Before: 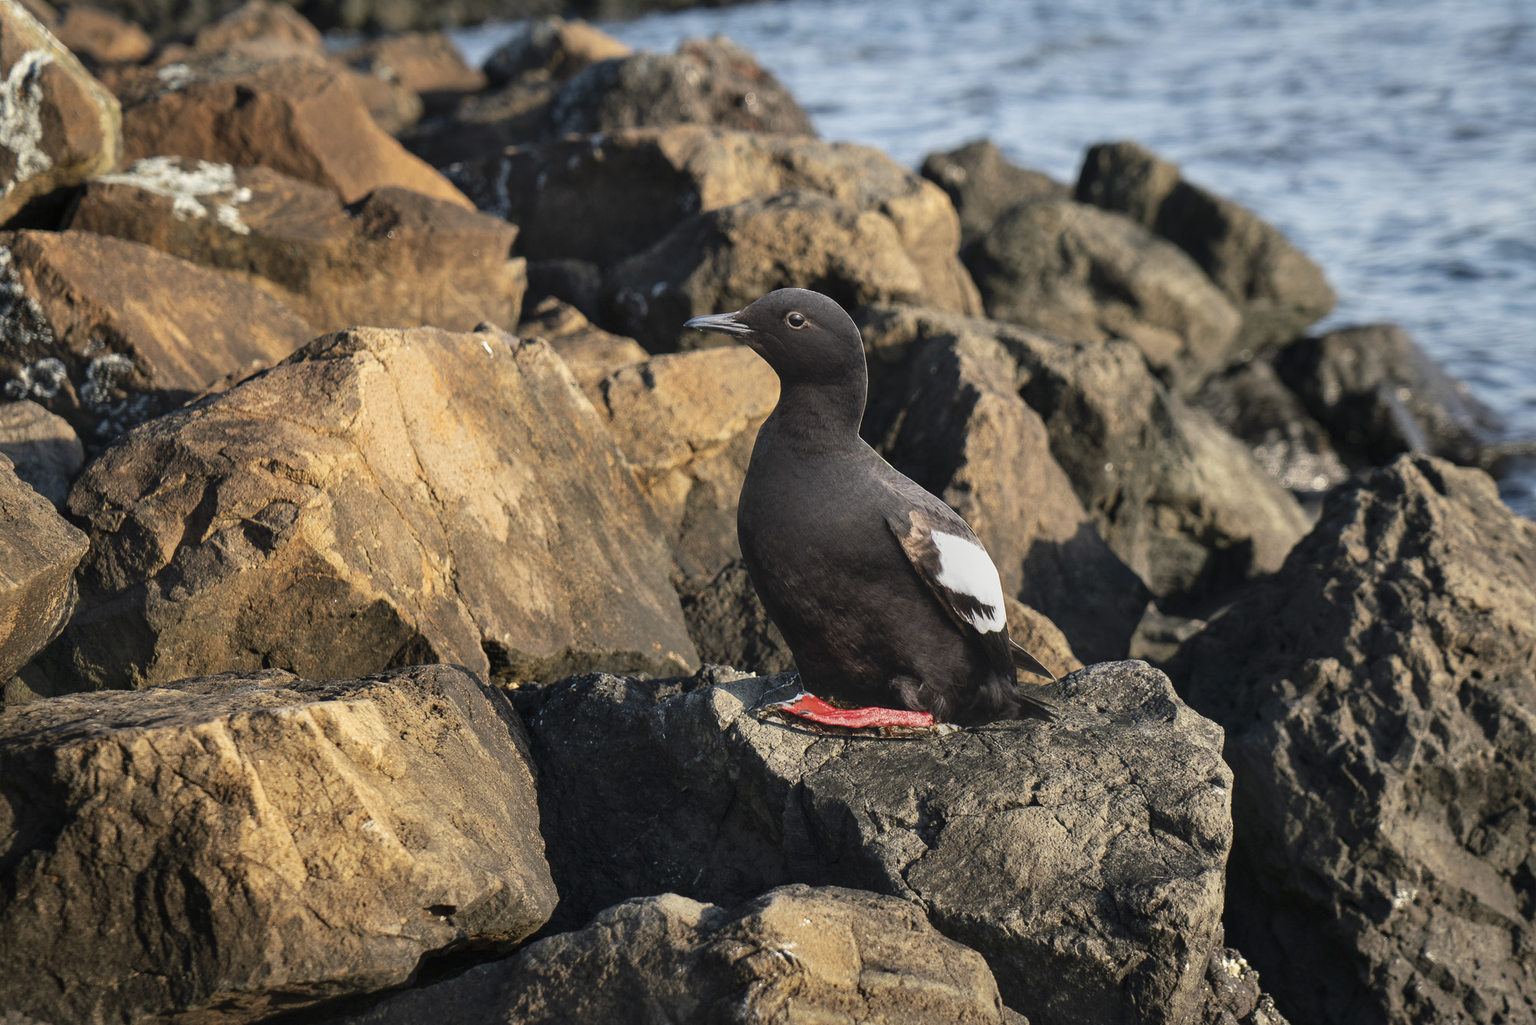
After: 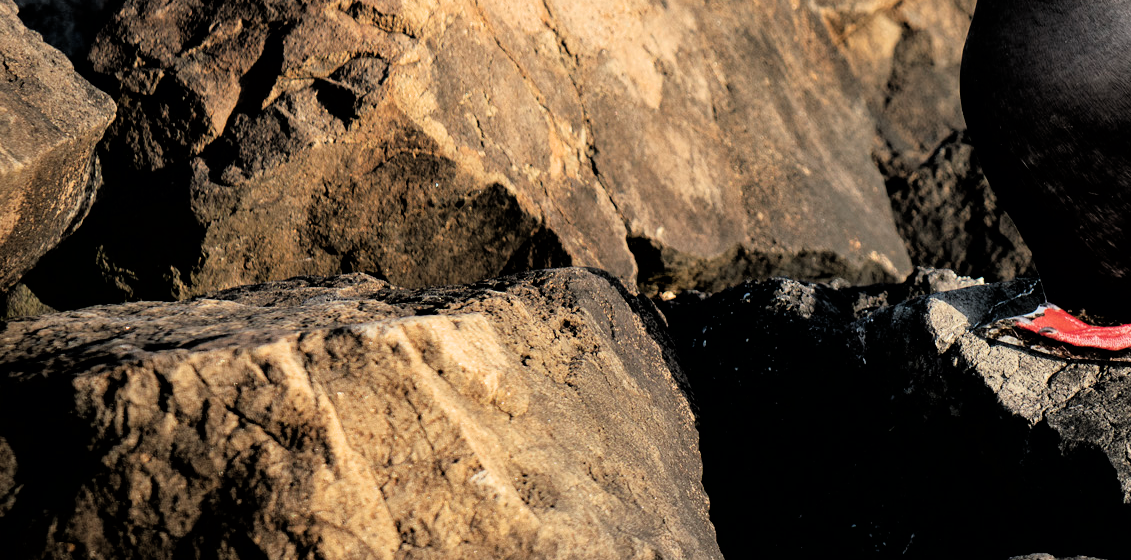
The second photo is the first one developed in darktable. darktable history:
crop: top 44.768%, right 43.411%, bottom 13.212%
filmic rgb: black relative exposure -3.69 EV, white relative exposure 2.74 EV, dynamic range scaling -4.71%, hardness 3.03, color science v6 (2022)
